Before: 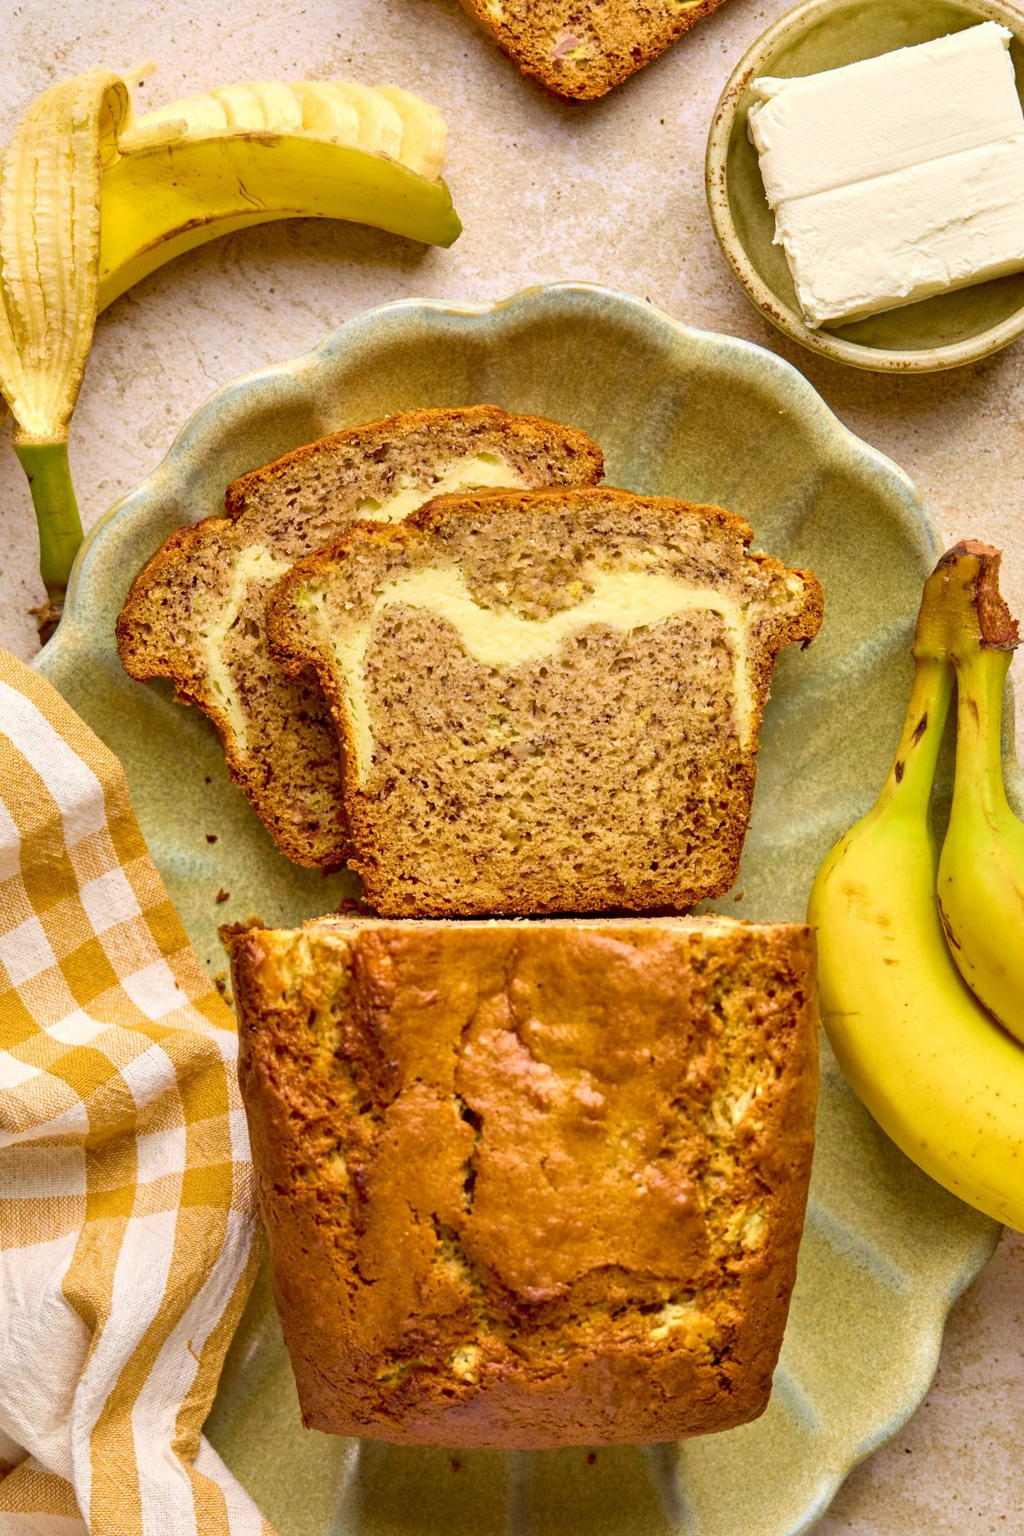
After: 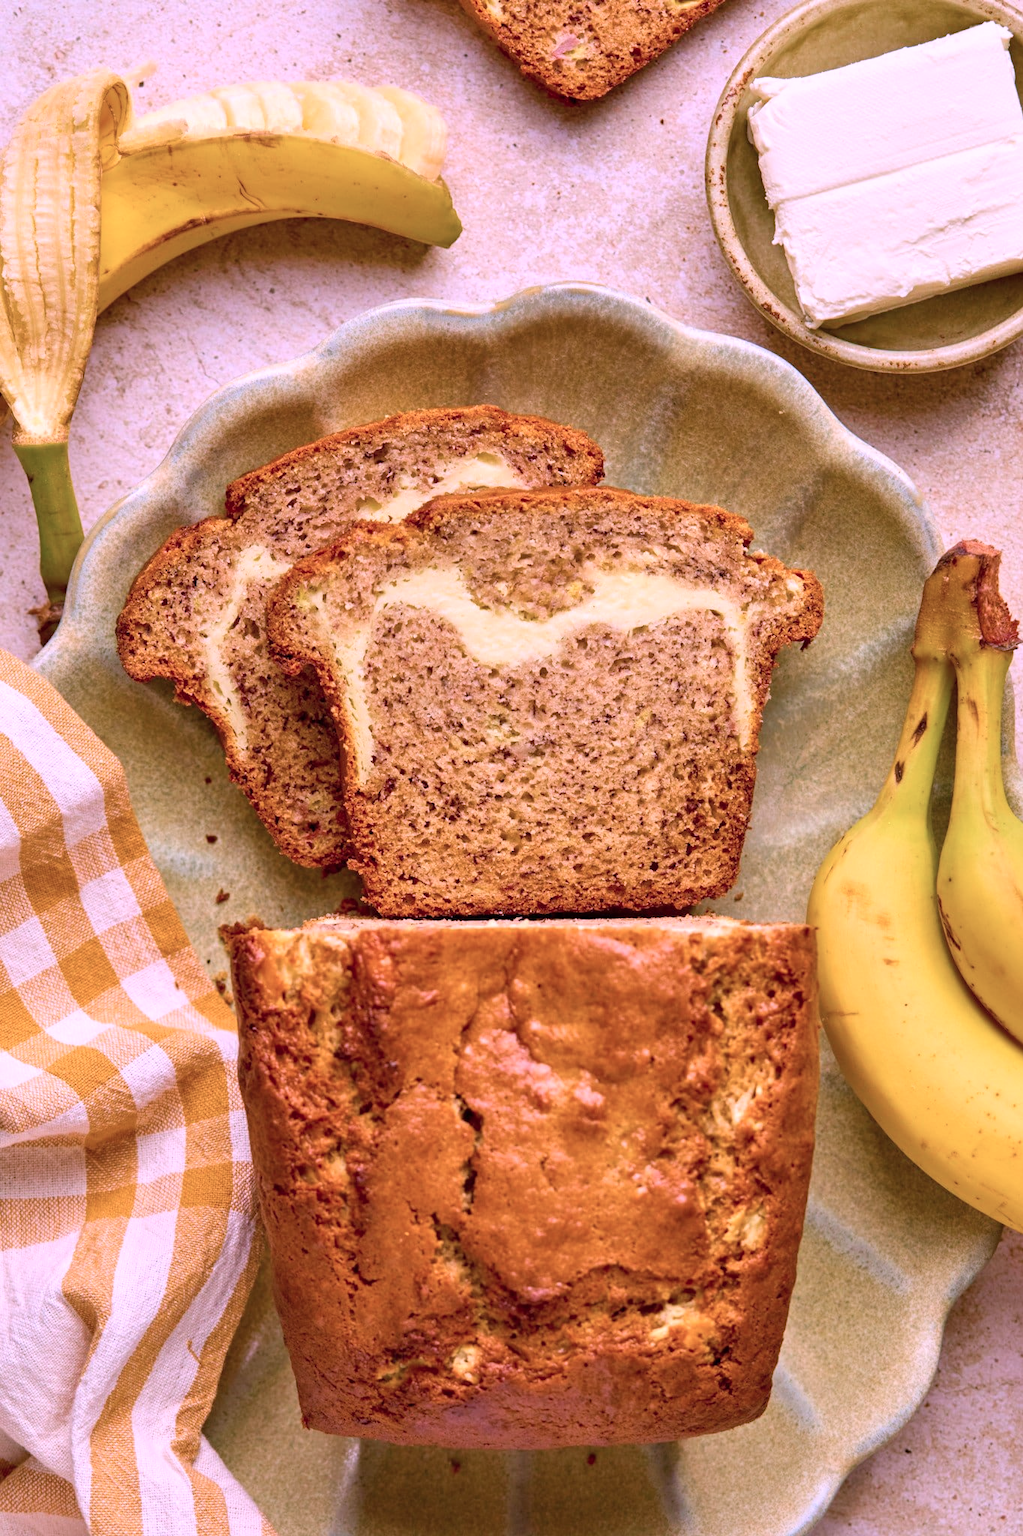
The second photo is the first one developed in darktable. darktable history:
color correction: highlights a* 15.11, highlights b* -24.75
